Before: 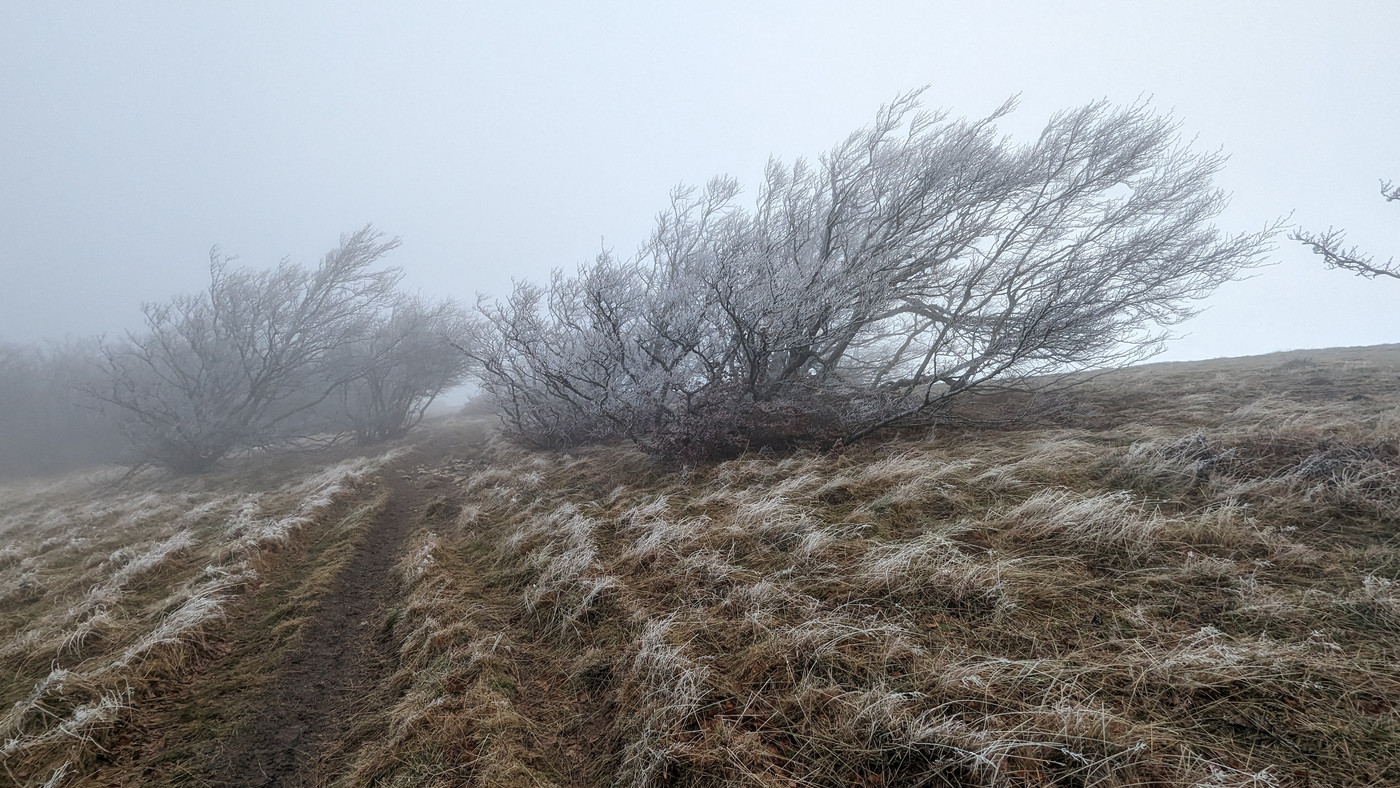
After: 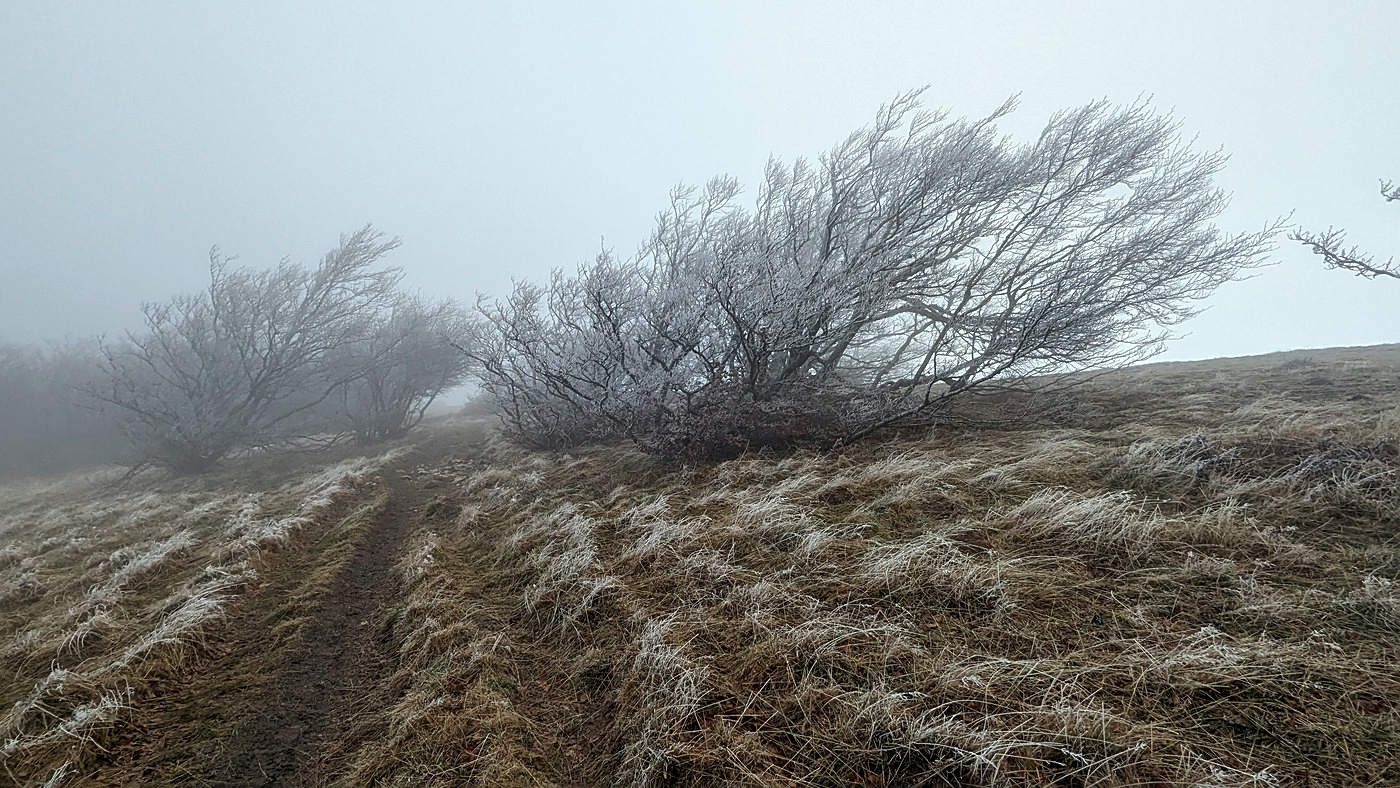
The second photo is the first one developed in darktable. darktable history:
contrast brightness saturation: contrast 0.03, brightness -0.04
color correction: highlights a* -2.68, highlights b* 2.57
sharpen: on, module defaults
